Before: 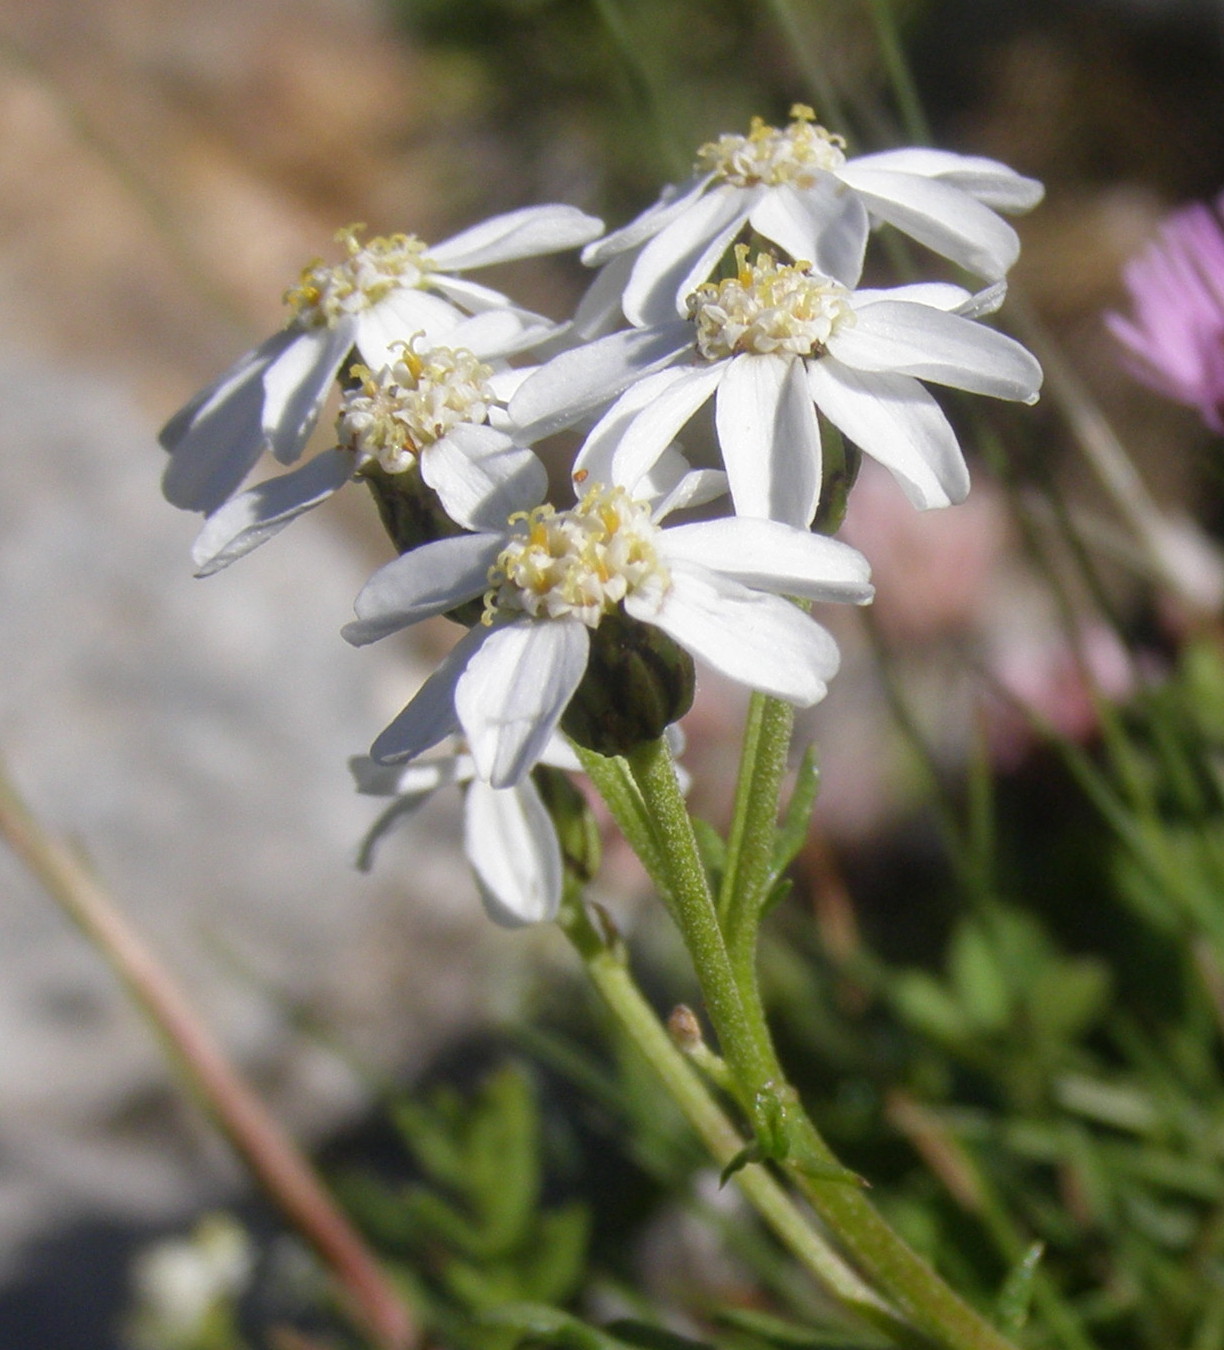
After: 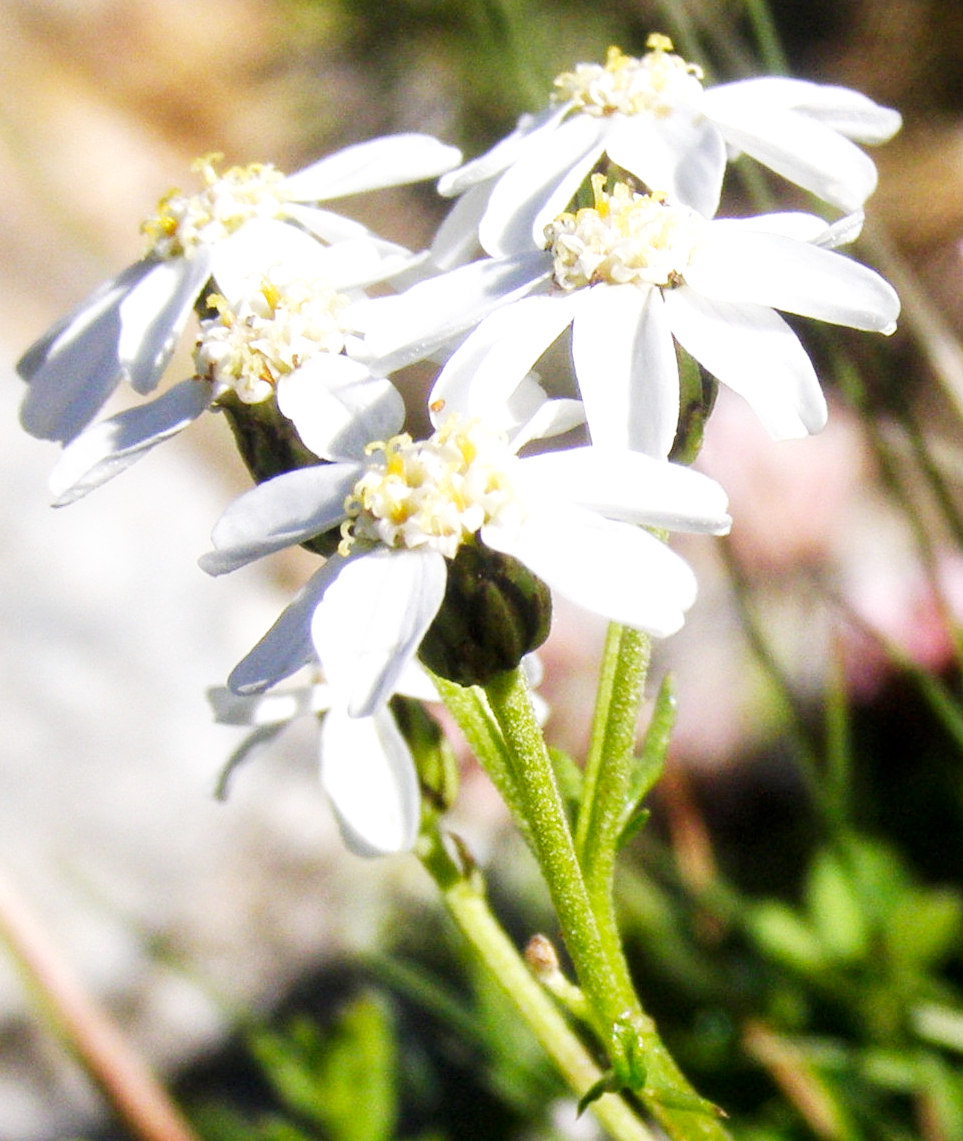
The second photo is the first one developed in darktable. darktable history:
base curve: curves: ch0 [(0, 0) (0.007, 0.004) (0.027, 0.03) (0.046, 0.07) (0.207, 0.54) (0.442, 0.872) (0.673, 0.972) (1, 1)], preserve colors none
crop: left 11.693%, top 5.245%, right 9.6%, bottom 10.213%
local contrast: highlights 105%, shadows 102%, detail 120%, midtone range 0.2
